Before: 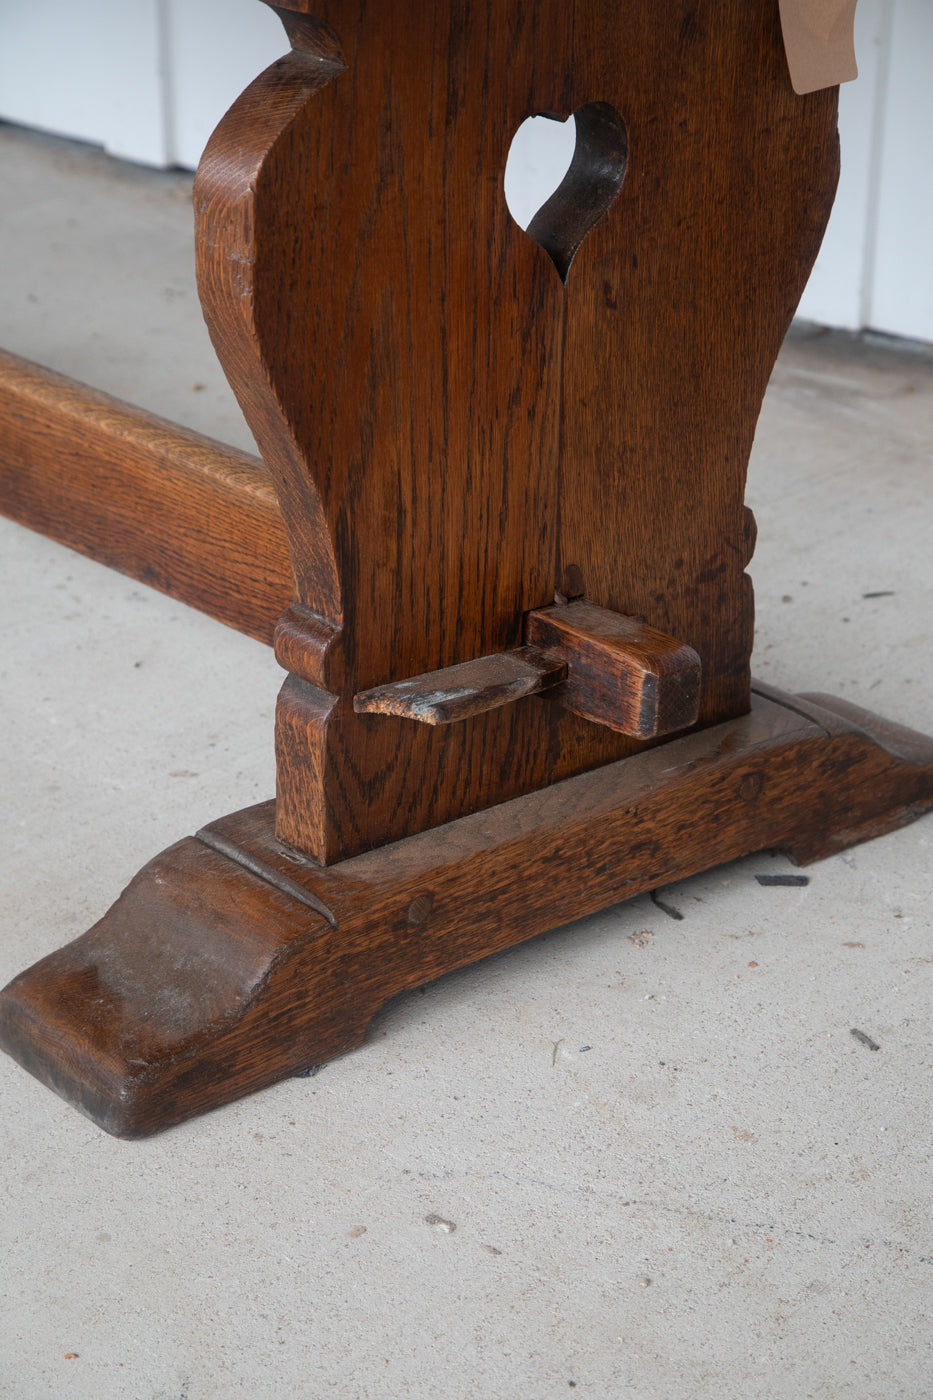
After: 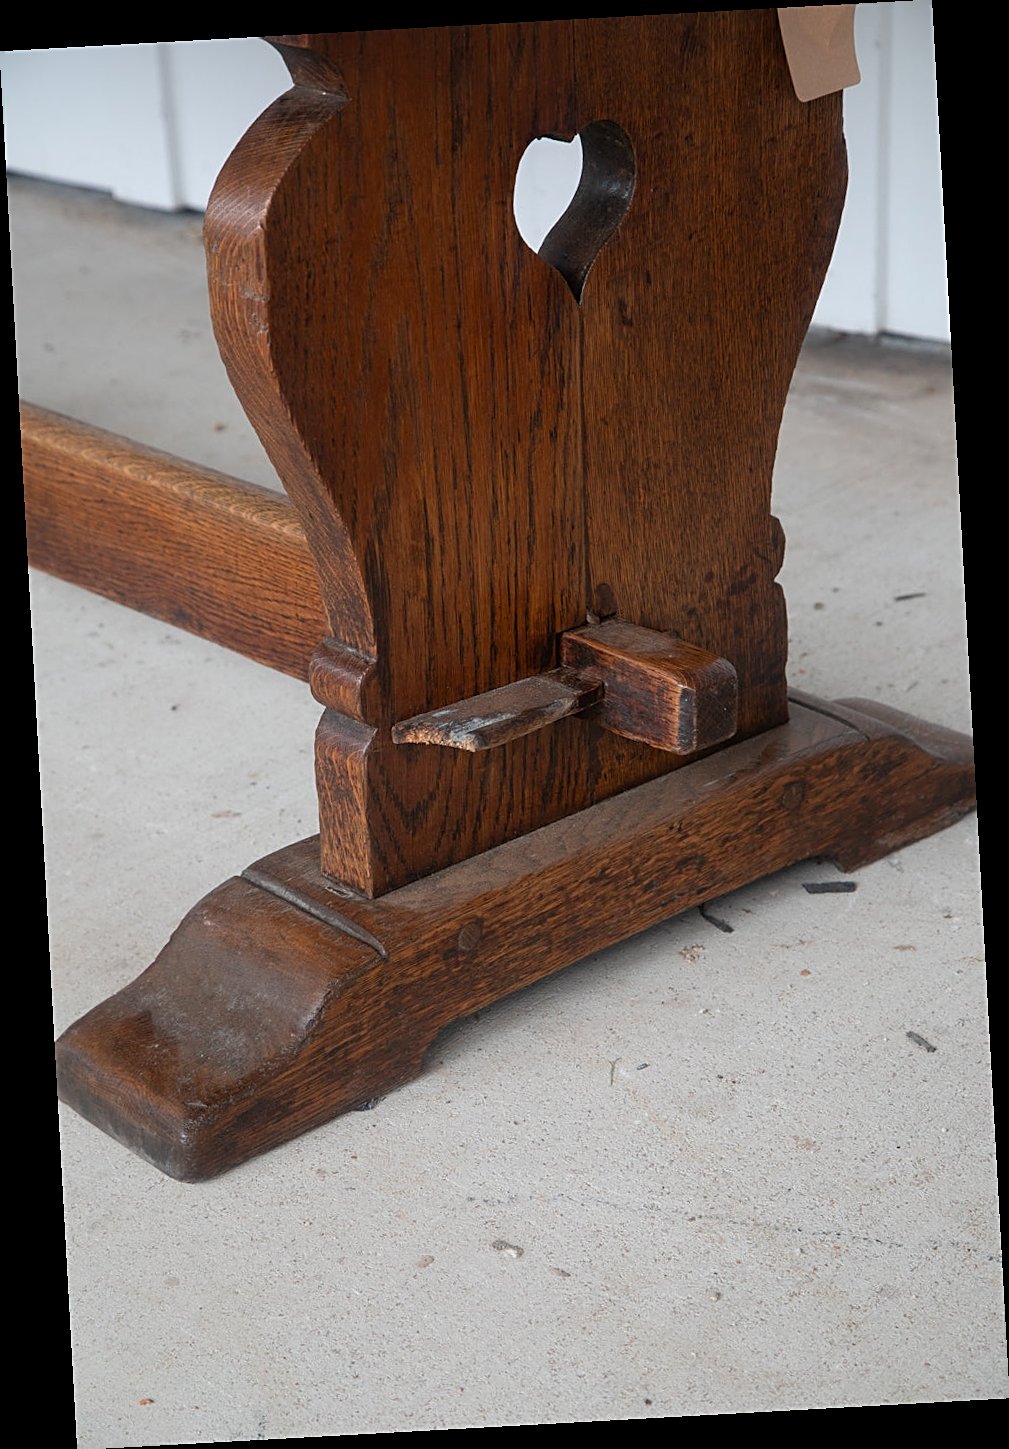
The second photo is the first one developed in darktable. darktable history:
rotate and perspective: rotation -3.18°, automatic cropping off
sharpen: on, module defaults
